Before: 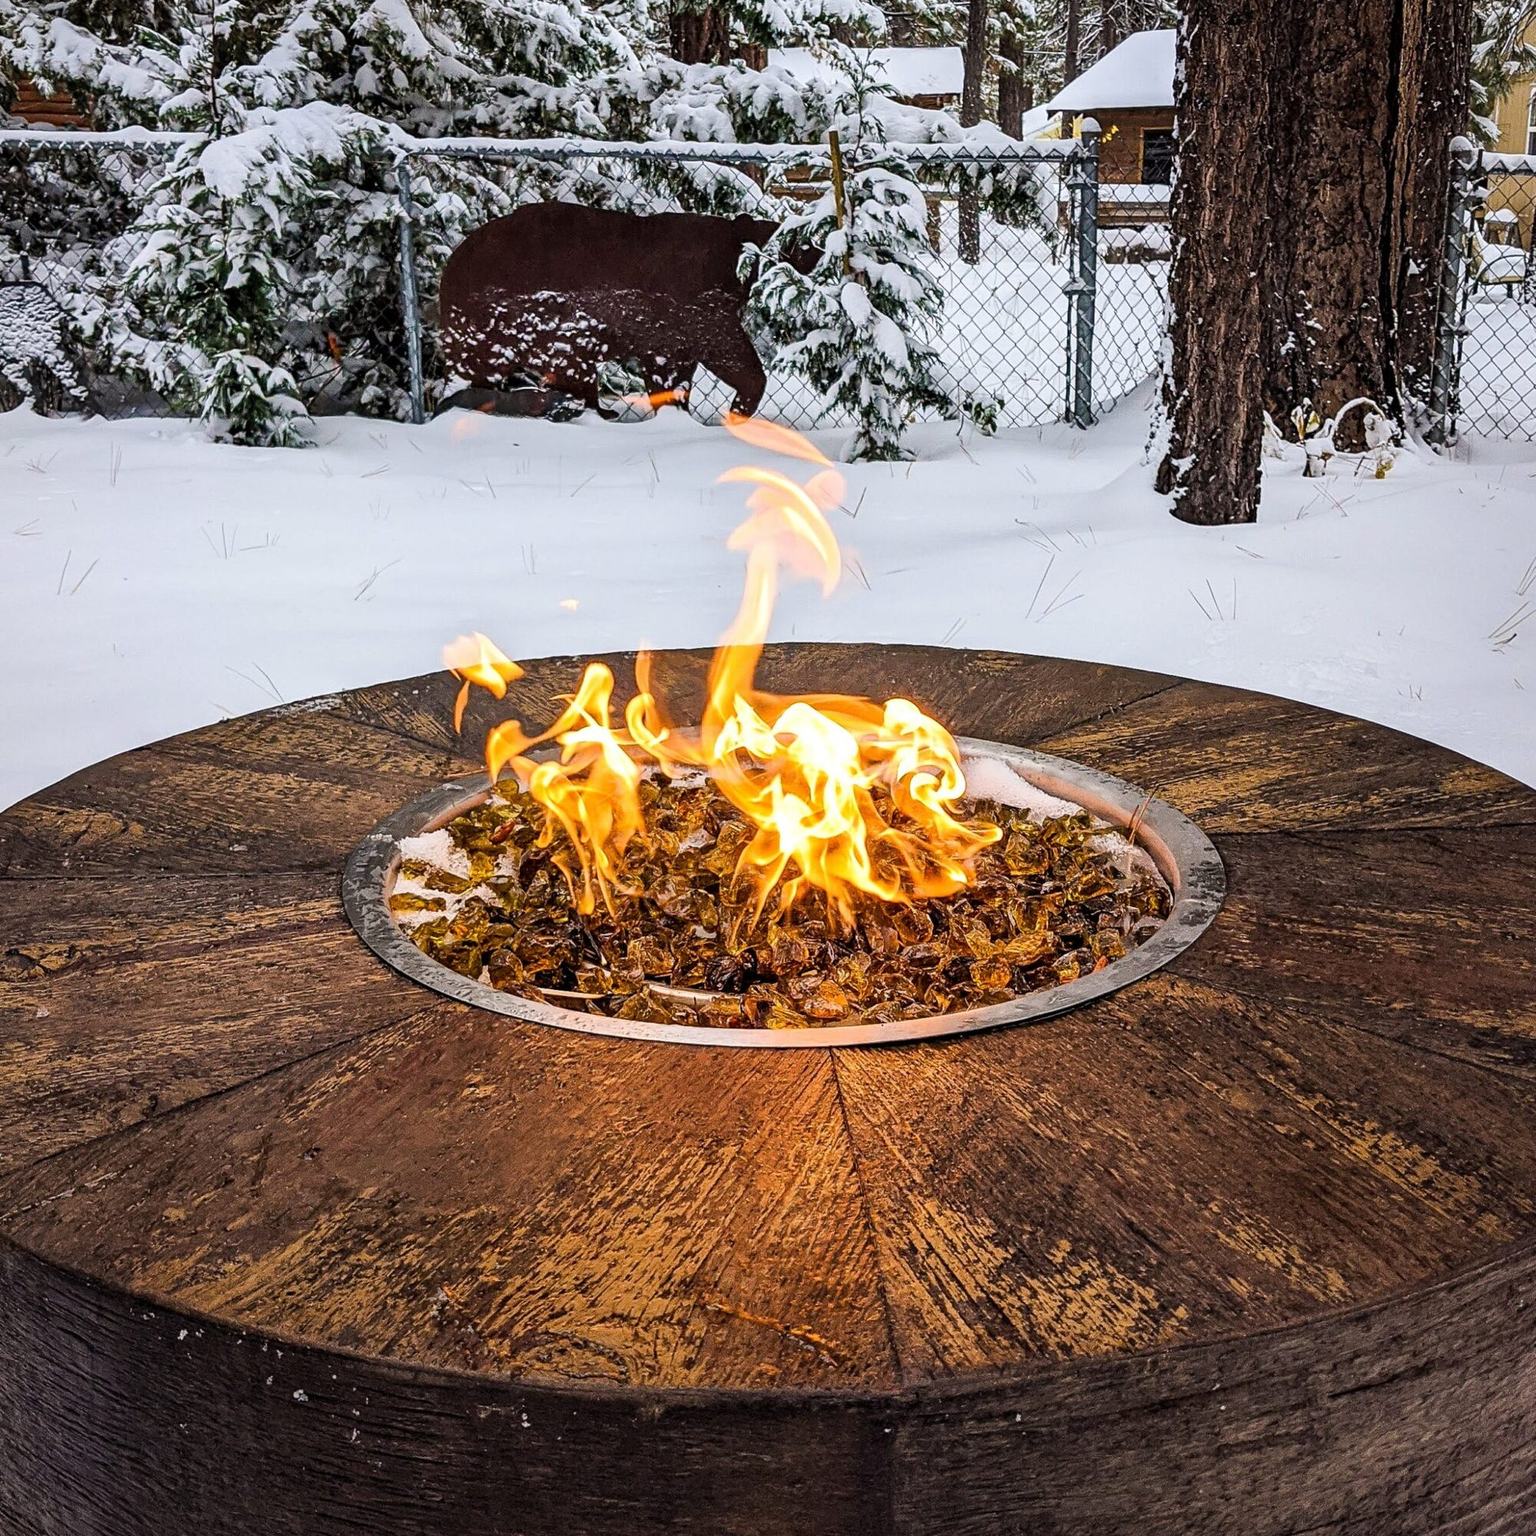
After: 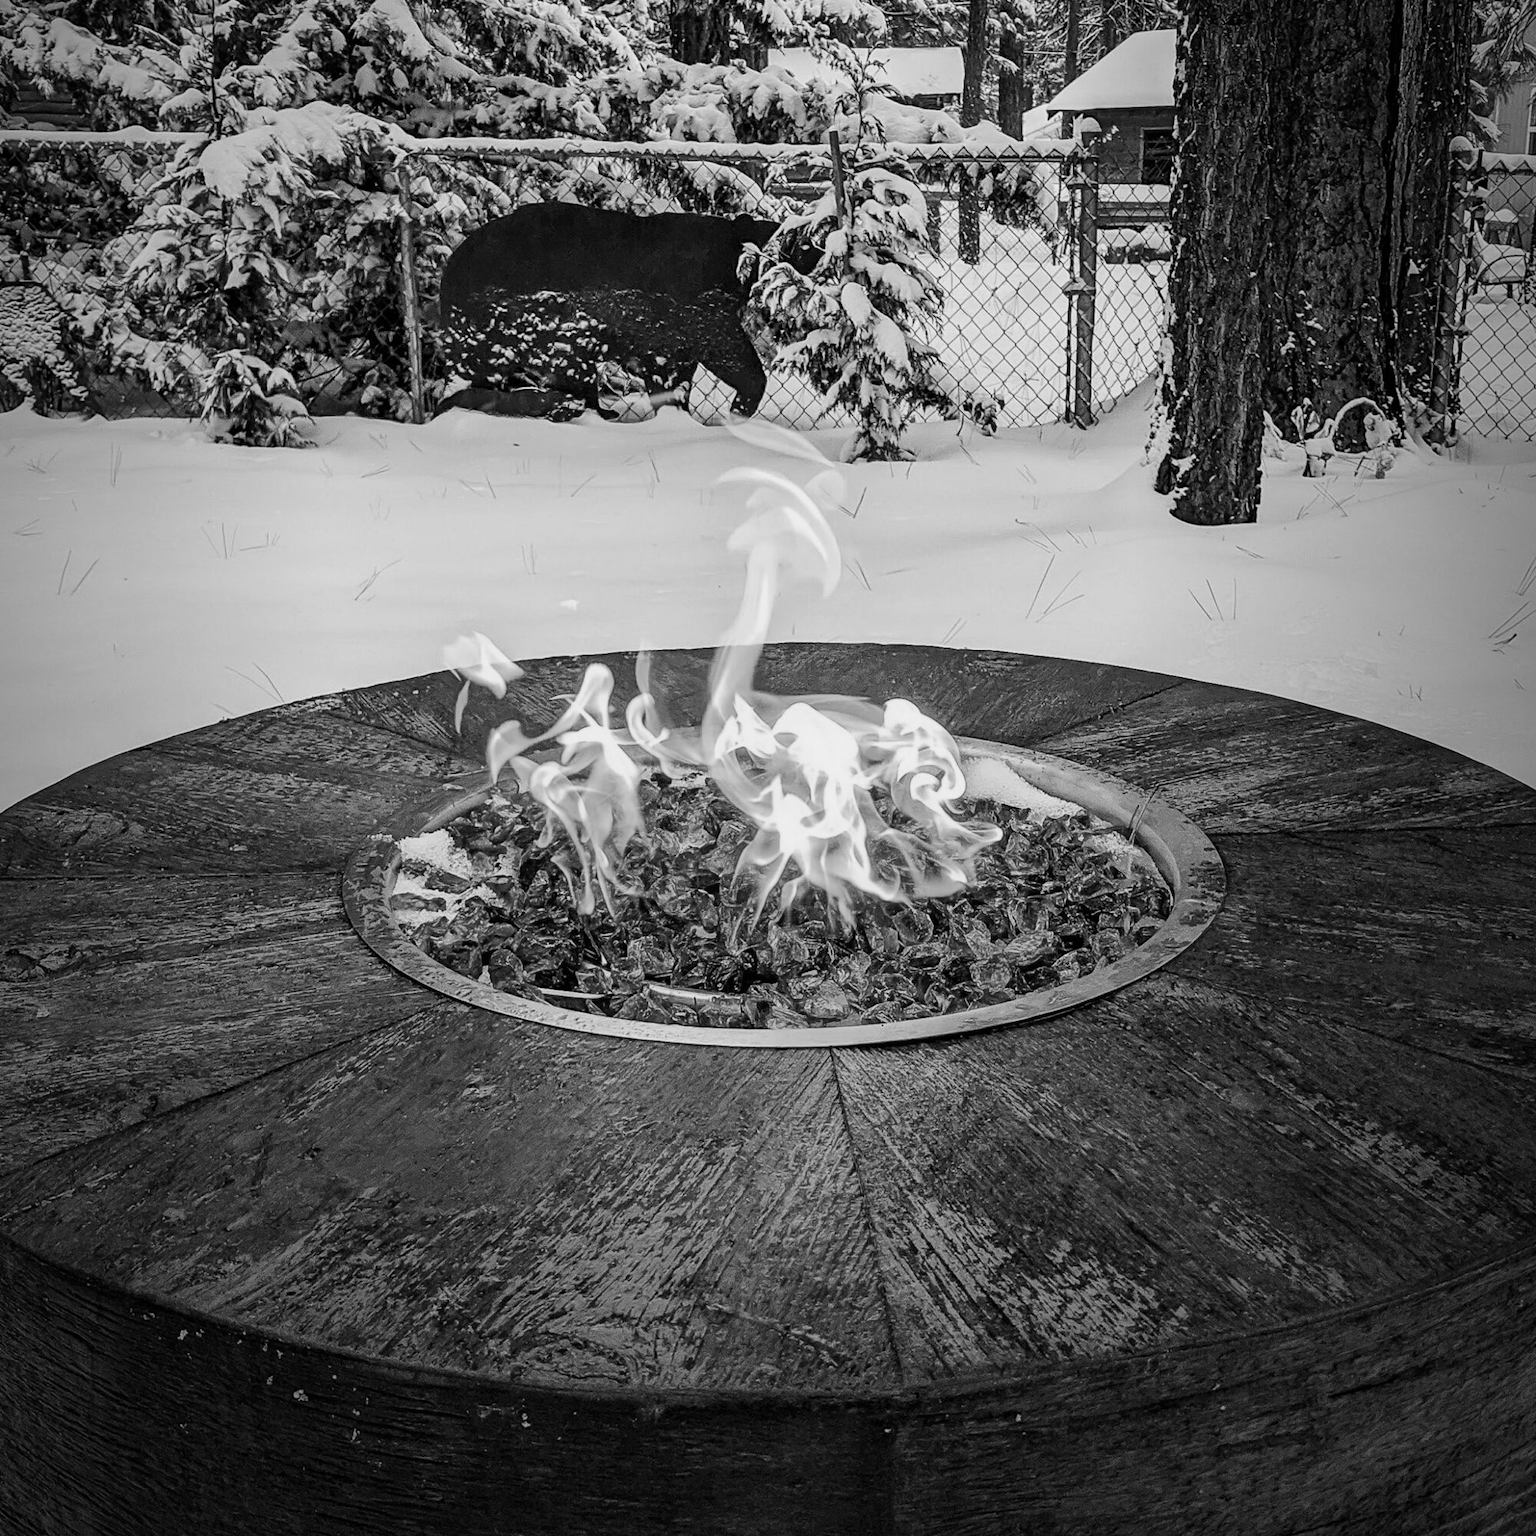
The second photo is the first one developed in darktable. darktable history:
vignetting: fall-off start 72.14%, fall-off radius 108.07%, brightness -0.713, saturation -0.488, center (-0.054, -0.359), width/height ratio 0.729
monochrome: a -92.57, b 58.91
